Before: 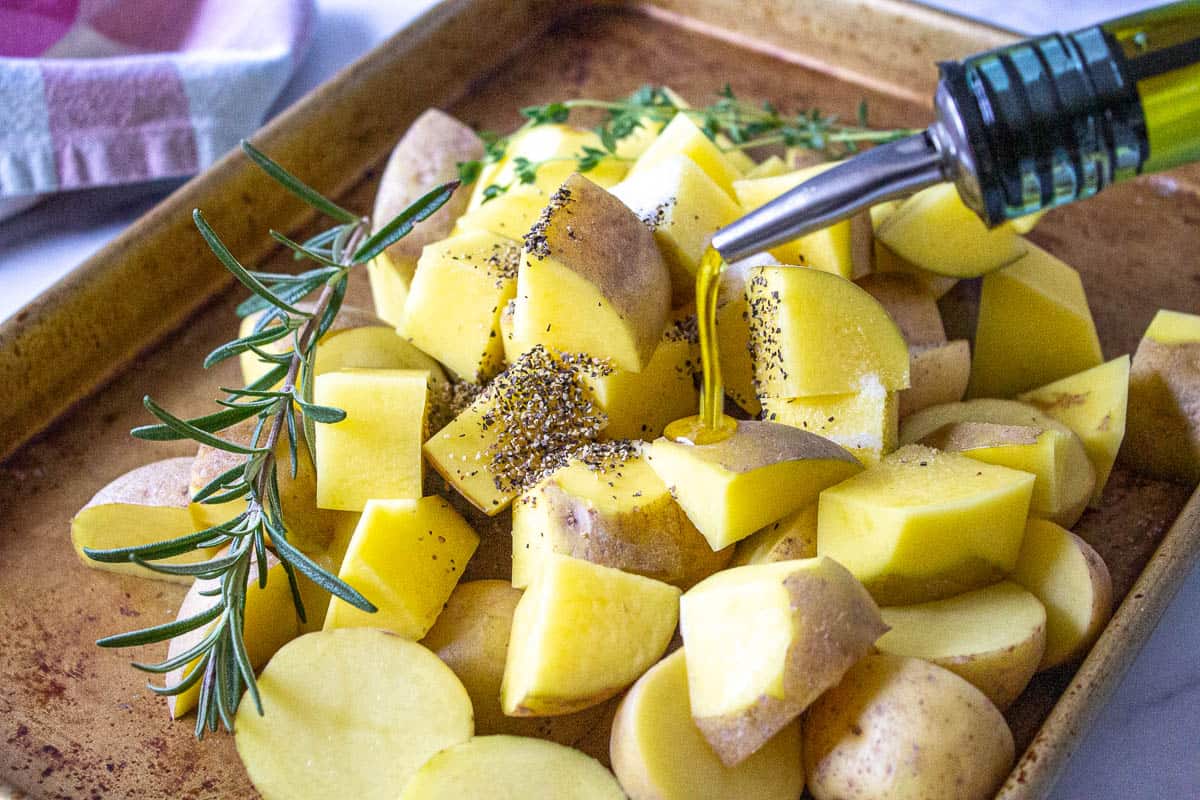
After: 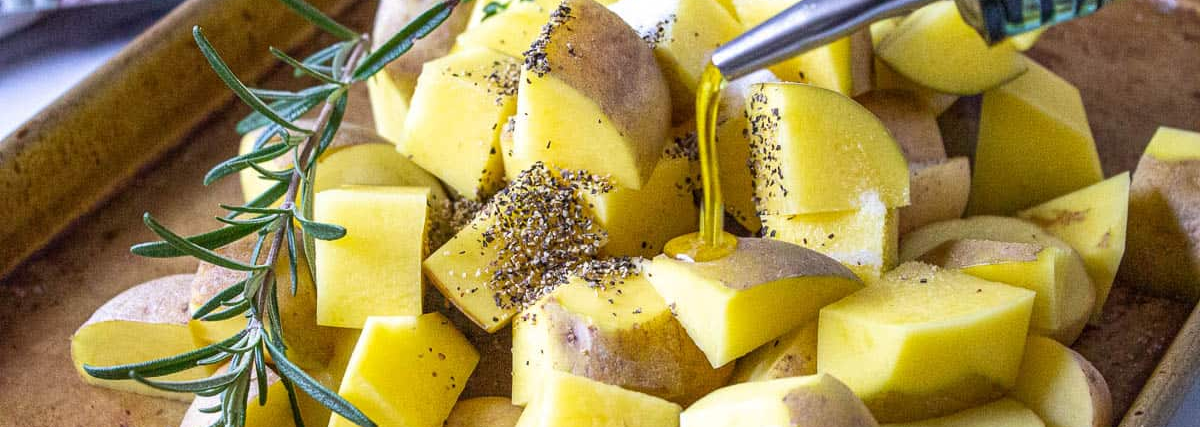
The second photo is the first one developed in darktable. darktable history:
crop and rotate: top 22.995%, bottom 23.596%
